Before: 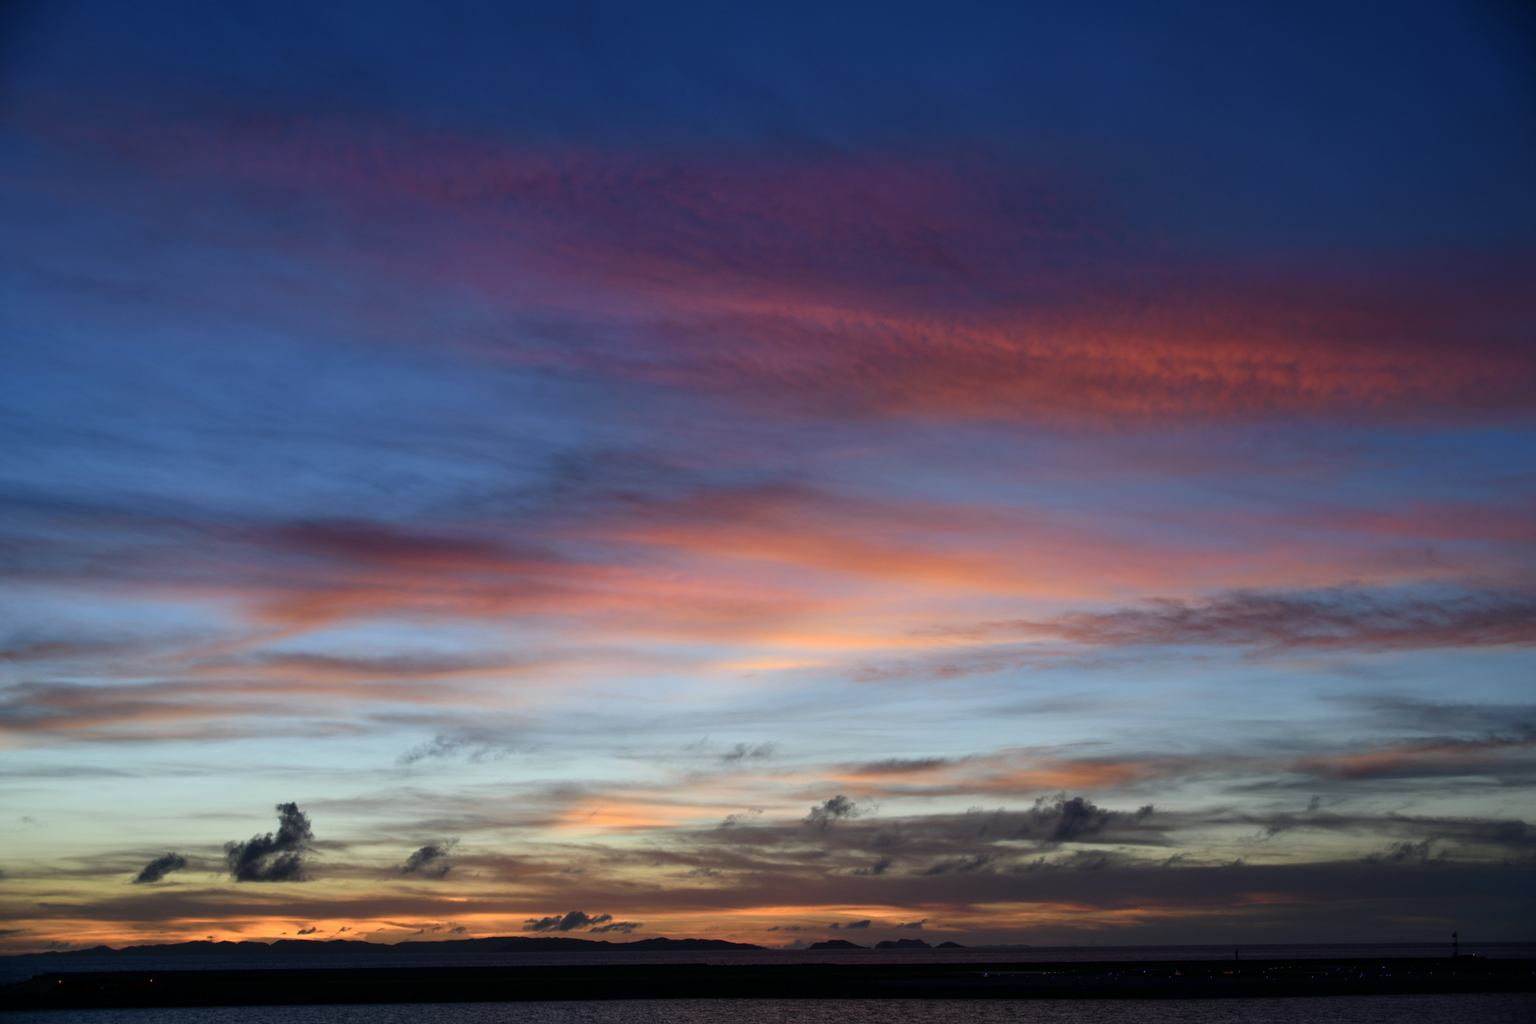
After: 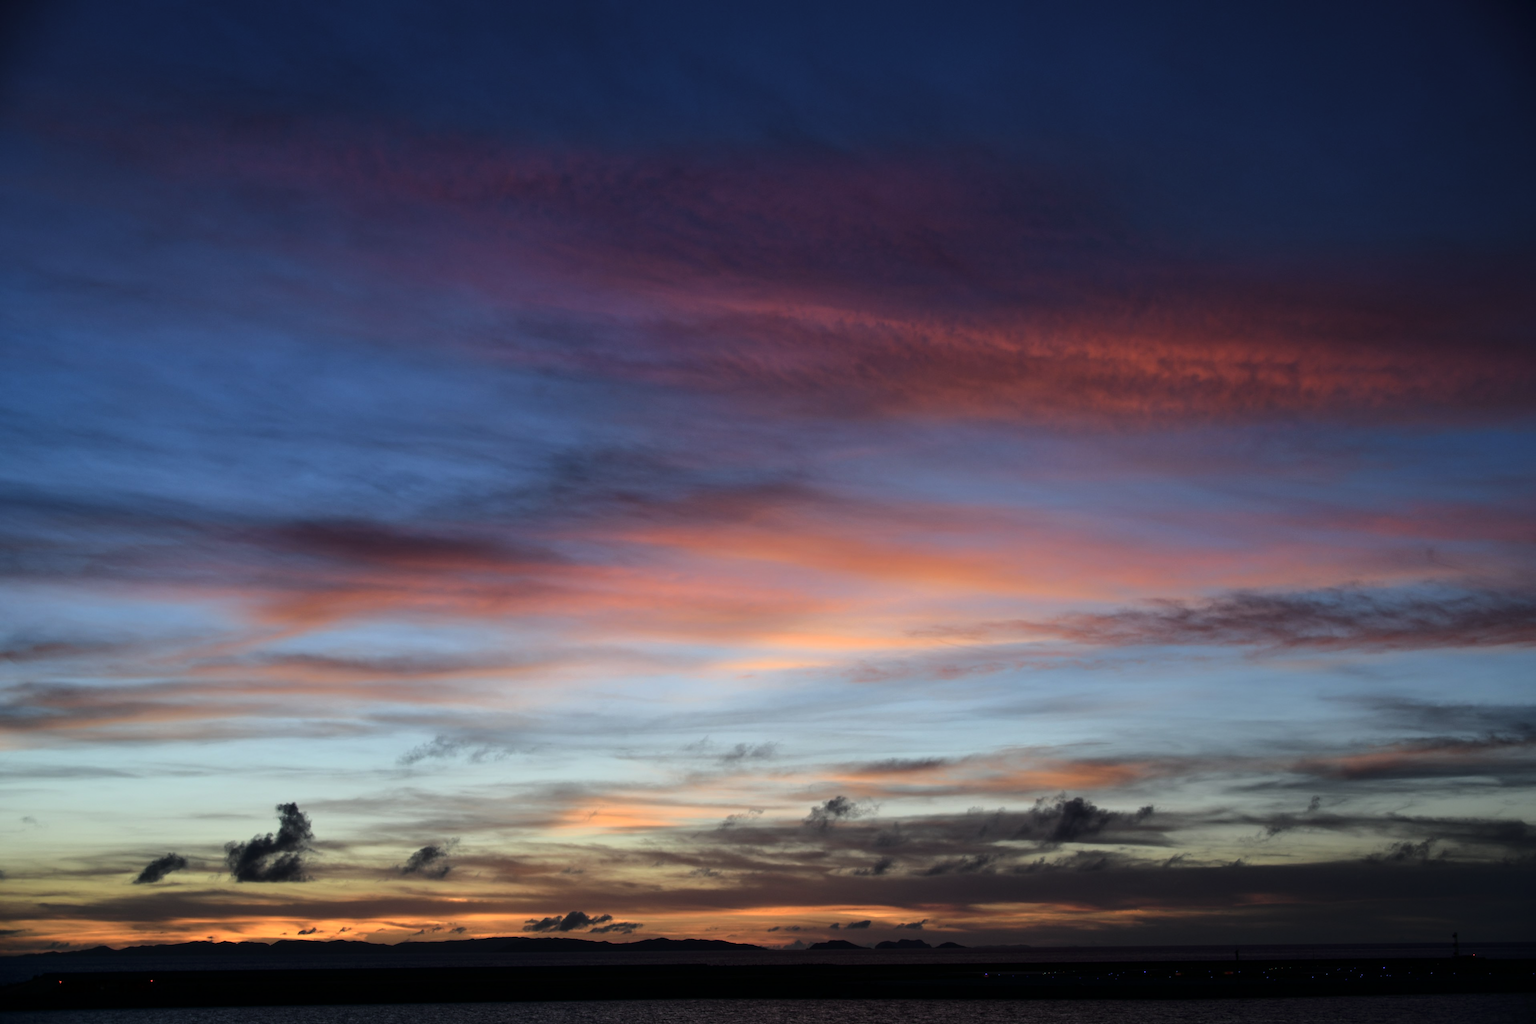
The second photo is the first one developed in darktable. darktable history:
tone curve: curves: ch0 [(0, 0) (0.139, 0.081) (0.304, 0.259) (0.502, 0.505) (0.683, 0.676) (0.761, 0.773) (0.858, 0.858) (0.987, 0.945)]; ch1 [(0, 0) (0.172, 0.123) (0.304, 0.288) (0.414, 0.44) (0.472, 0.473) (0.502, 0.508) (0.54, 0.543) (0.583, 0.601) (0.638, 0.654) (0.741, 0.783) (1, 1)]; ch2 [(0, 0) (0.411, 0.424) (0.485, 0.476) (0.502, 0.502) (0.557, 0.54) (0.631, 0.576) (1, 1)], color space Lab, linked channels, preserve colors none
